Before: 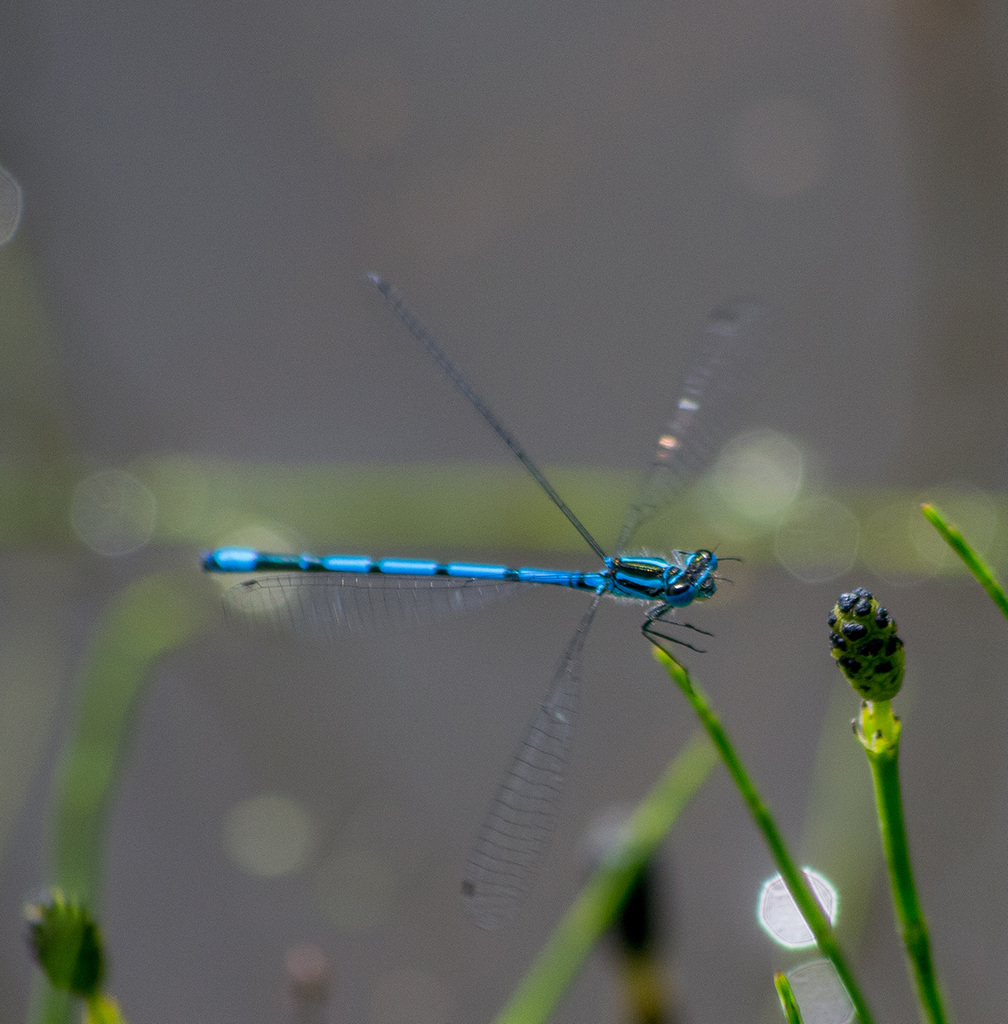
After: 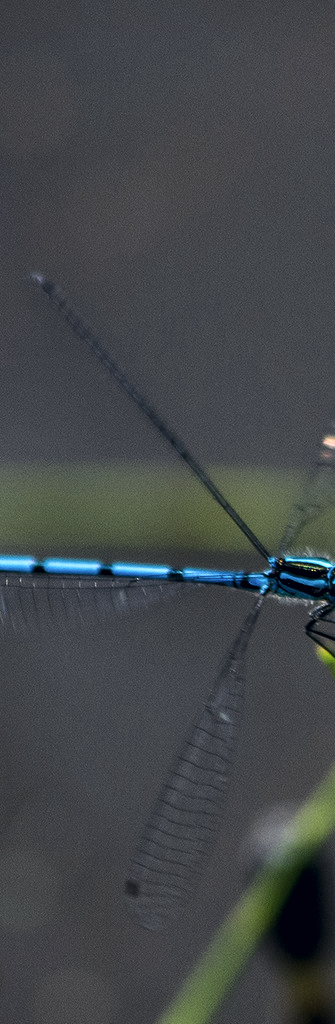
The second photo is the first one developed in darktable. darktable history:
crop: left 33.36%, right 33.36%
contrast brightness saturation: contrast 0.24, brightness 0.09
color correction: highlights a* 0.207, highlights b* 2.7, shadows a* -0.874, shadows b* -4.78
vignetting: fall-off start 91.19%
levels: levels [0.101, 0.578, 0.953]
